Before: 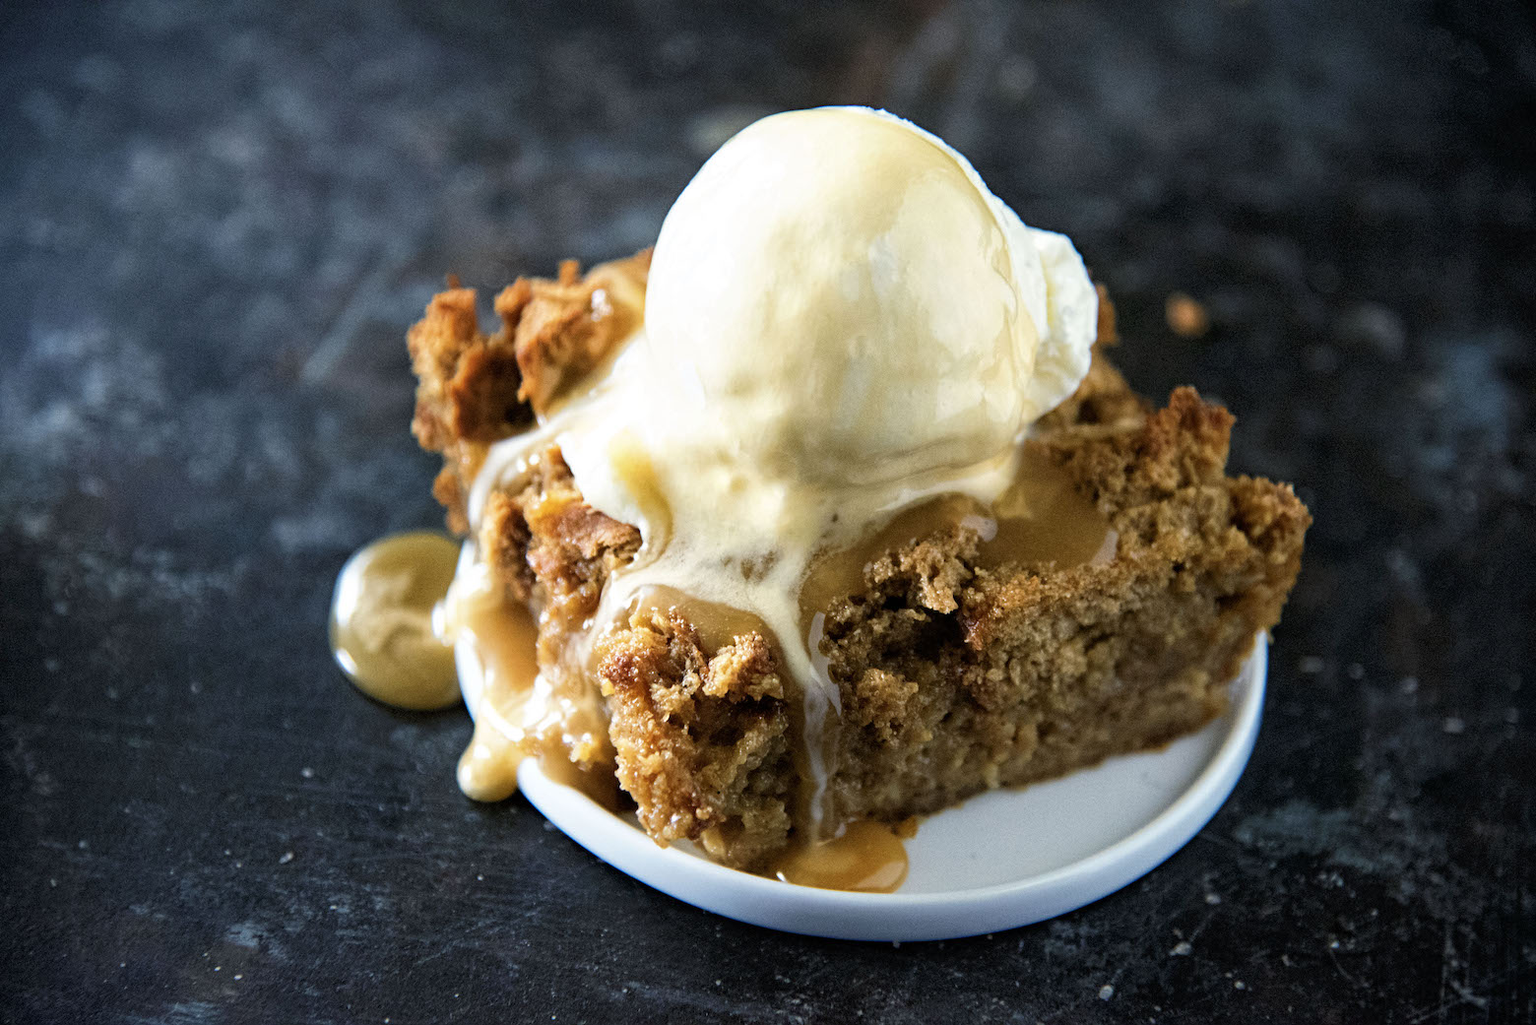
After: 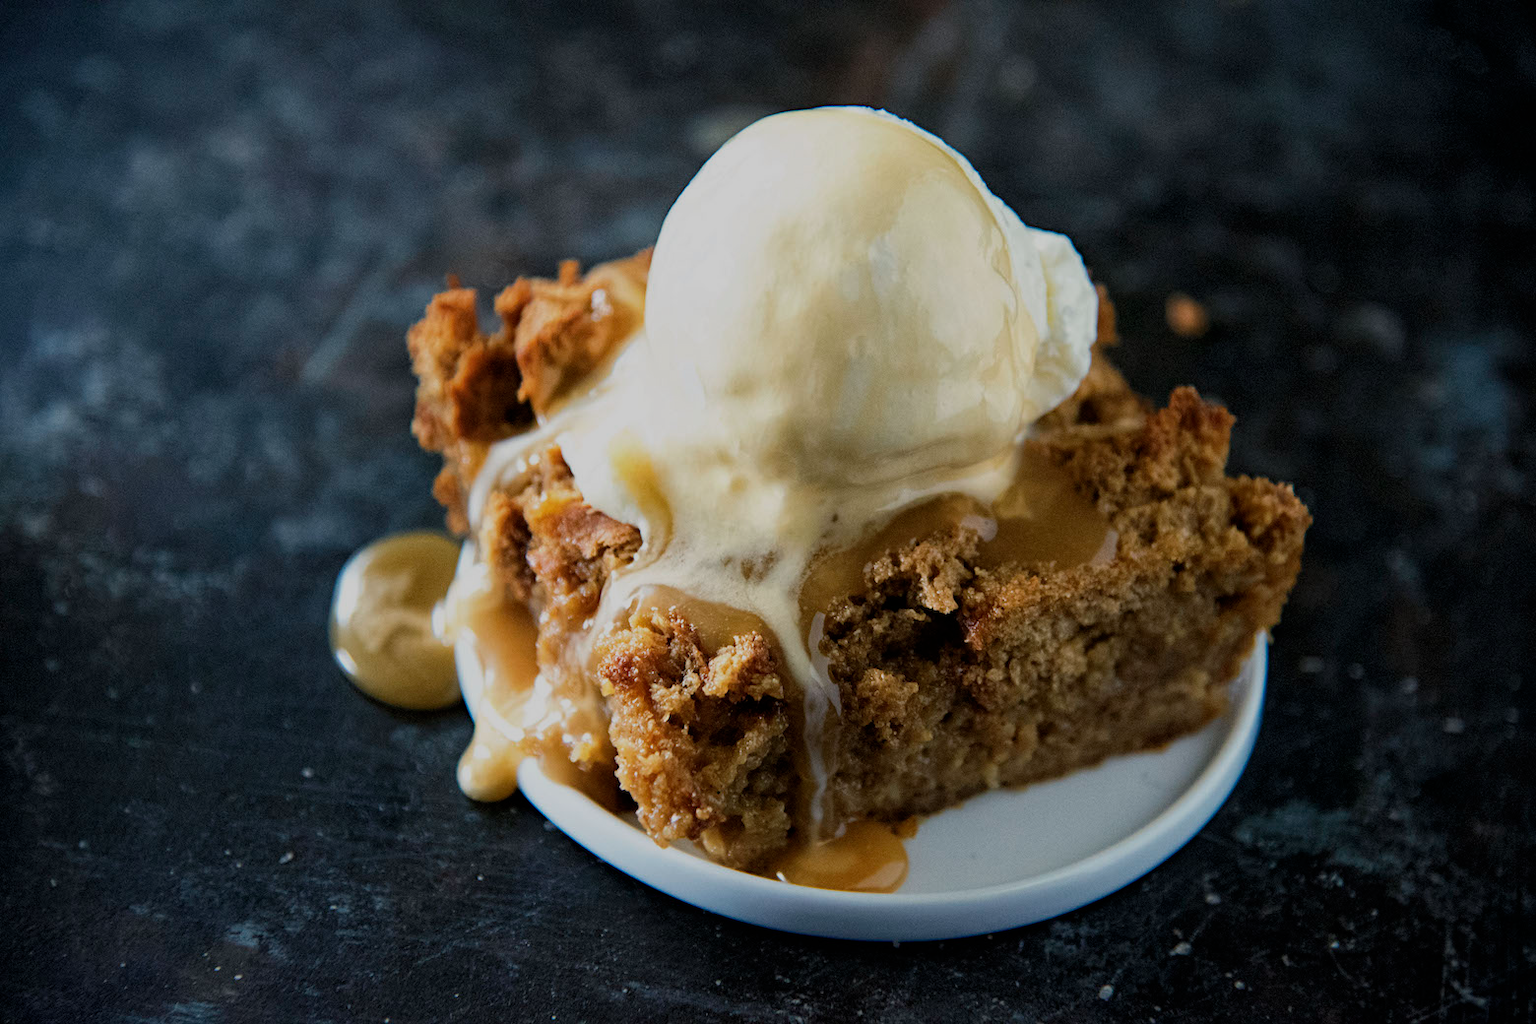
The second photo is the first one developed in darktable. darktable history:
exposure: black level correction 0, exposure 0.6 EV, compensate exposure bias true, compensate highlight preservation false
